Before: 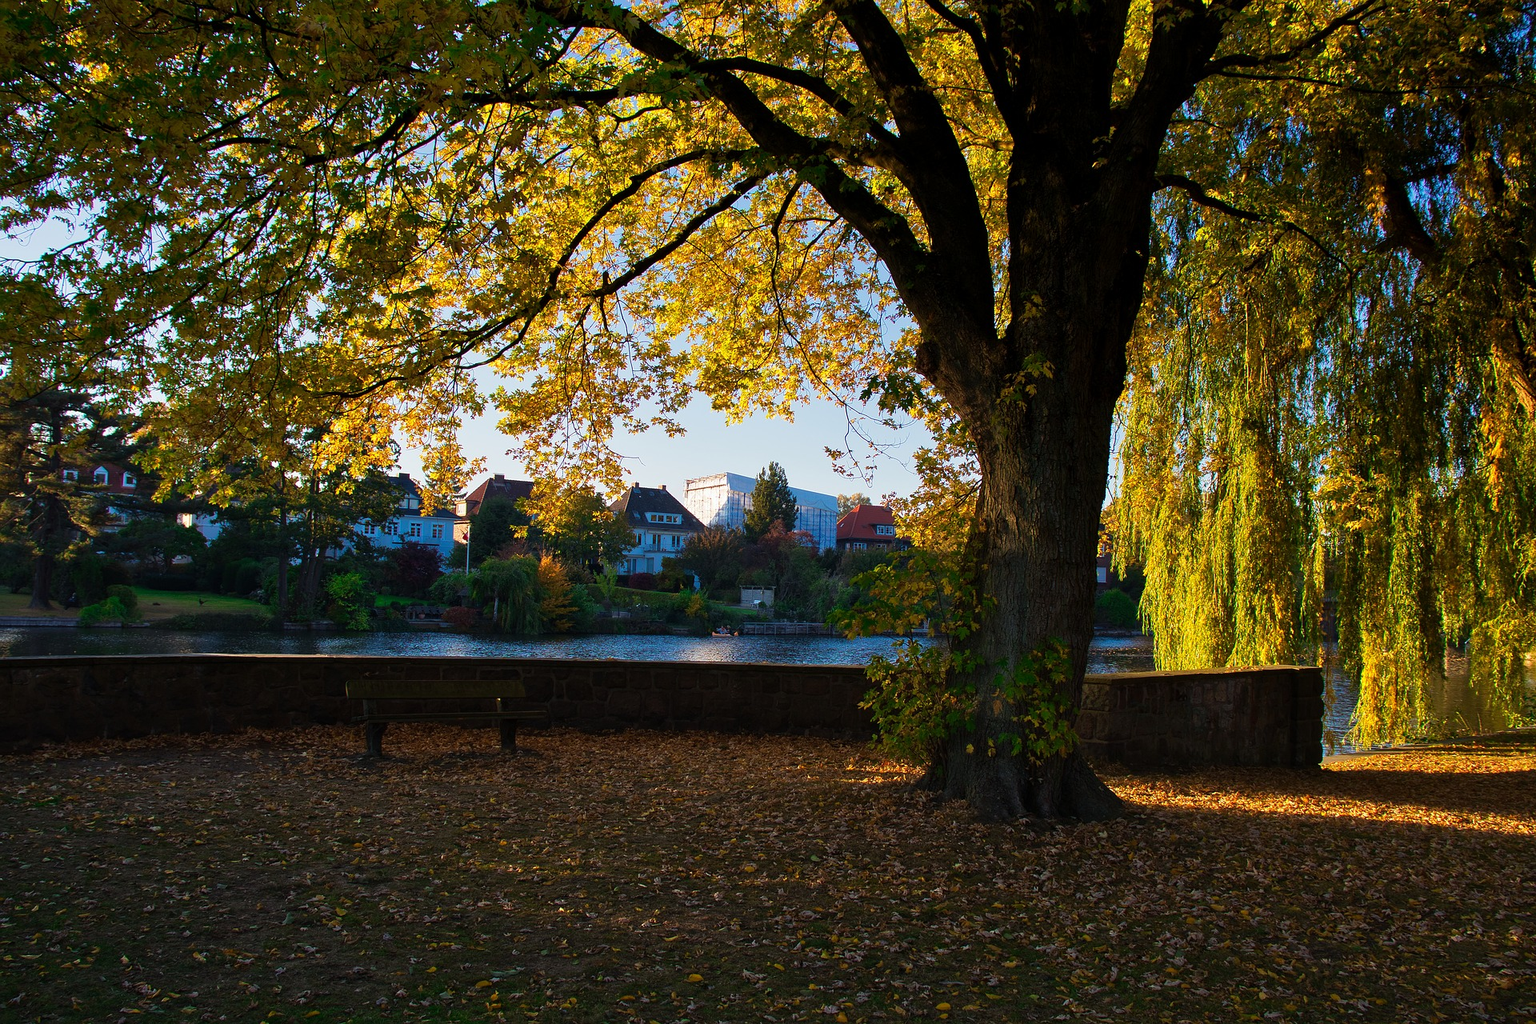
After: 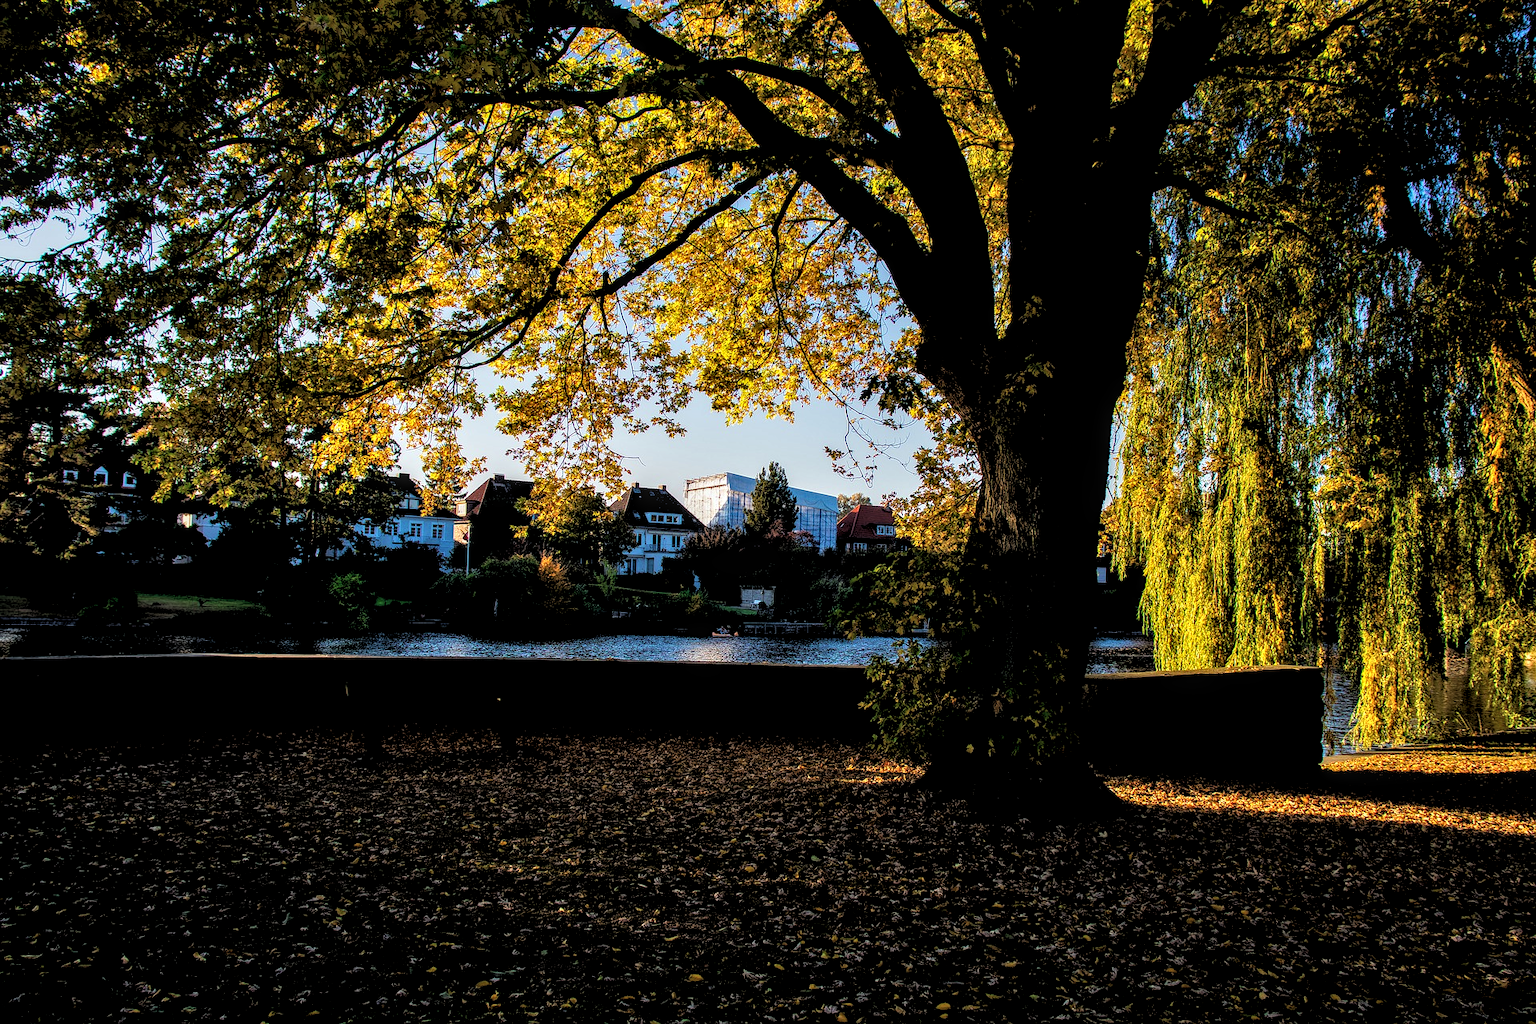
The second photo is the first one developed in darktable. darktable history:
rgb levels: levels [[0.029, 0.461, 0.922], [0, 0.5, 1], [0, 0.5, 1]]
local contrast: highlights 25%, detail 150%
